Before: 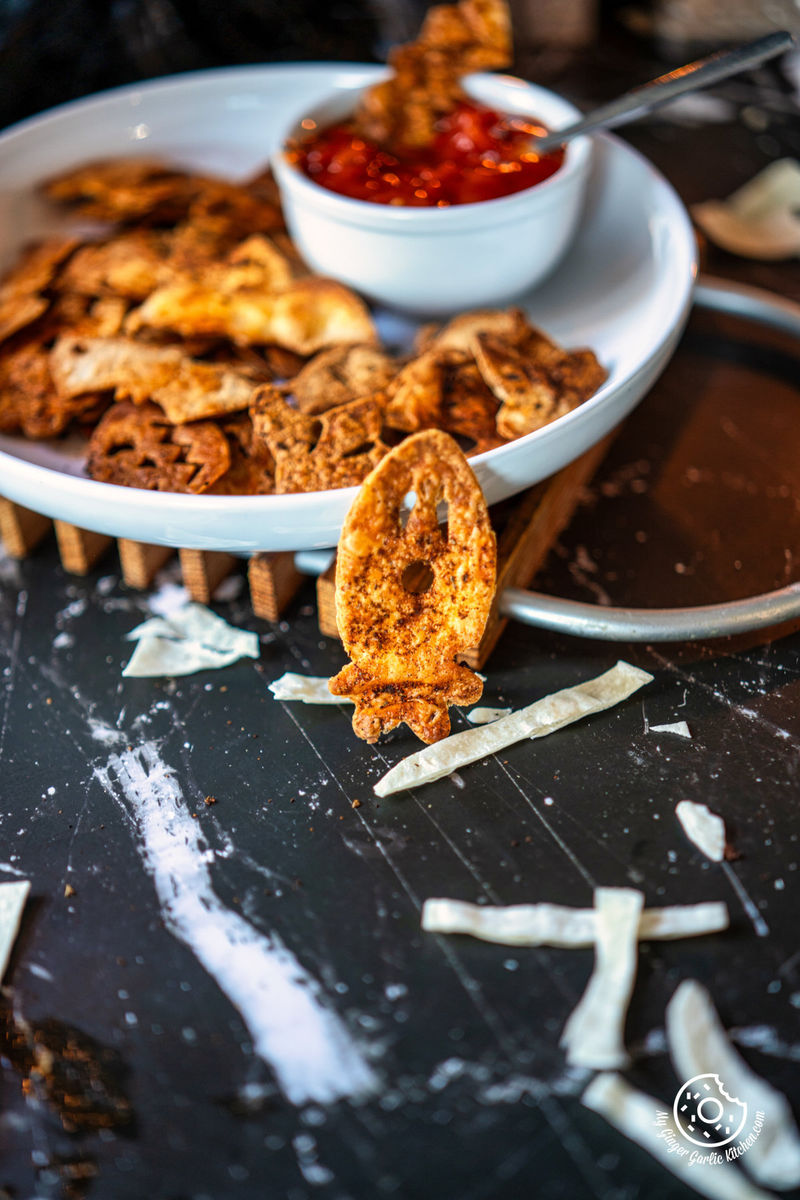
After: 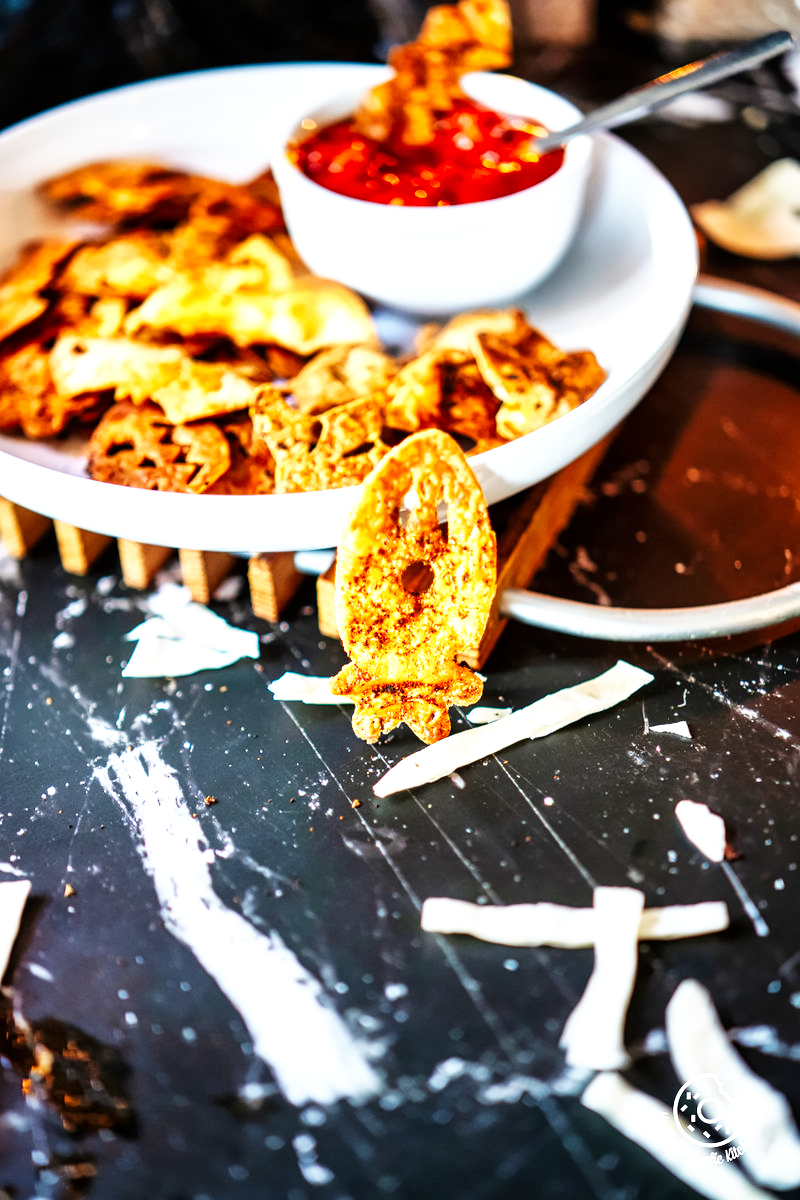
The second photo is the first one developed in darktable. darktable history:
astrophoto denoise: on, module defaults | blend: blend mode normal, opacity 33%; mask: uniform (no mask)
base curve: curves: ch0 [(0, 0) (0.007, 0.004) (0.027, 0.03) (0.046, 0.07) (0.207, 0.54) (0.442, 0.872) (0.673, 0.972) (1, 1)], preserve colors none
exposure: exposure 0.4 EV, compensate highlight preservation false
local contrast: mode bilateral grid, contrast 20, coarseness 50, detail 120%, midtone range 0.2 | blend: blend mode normal, opacity 15%; mask: uniform (no mask)
